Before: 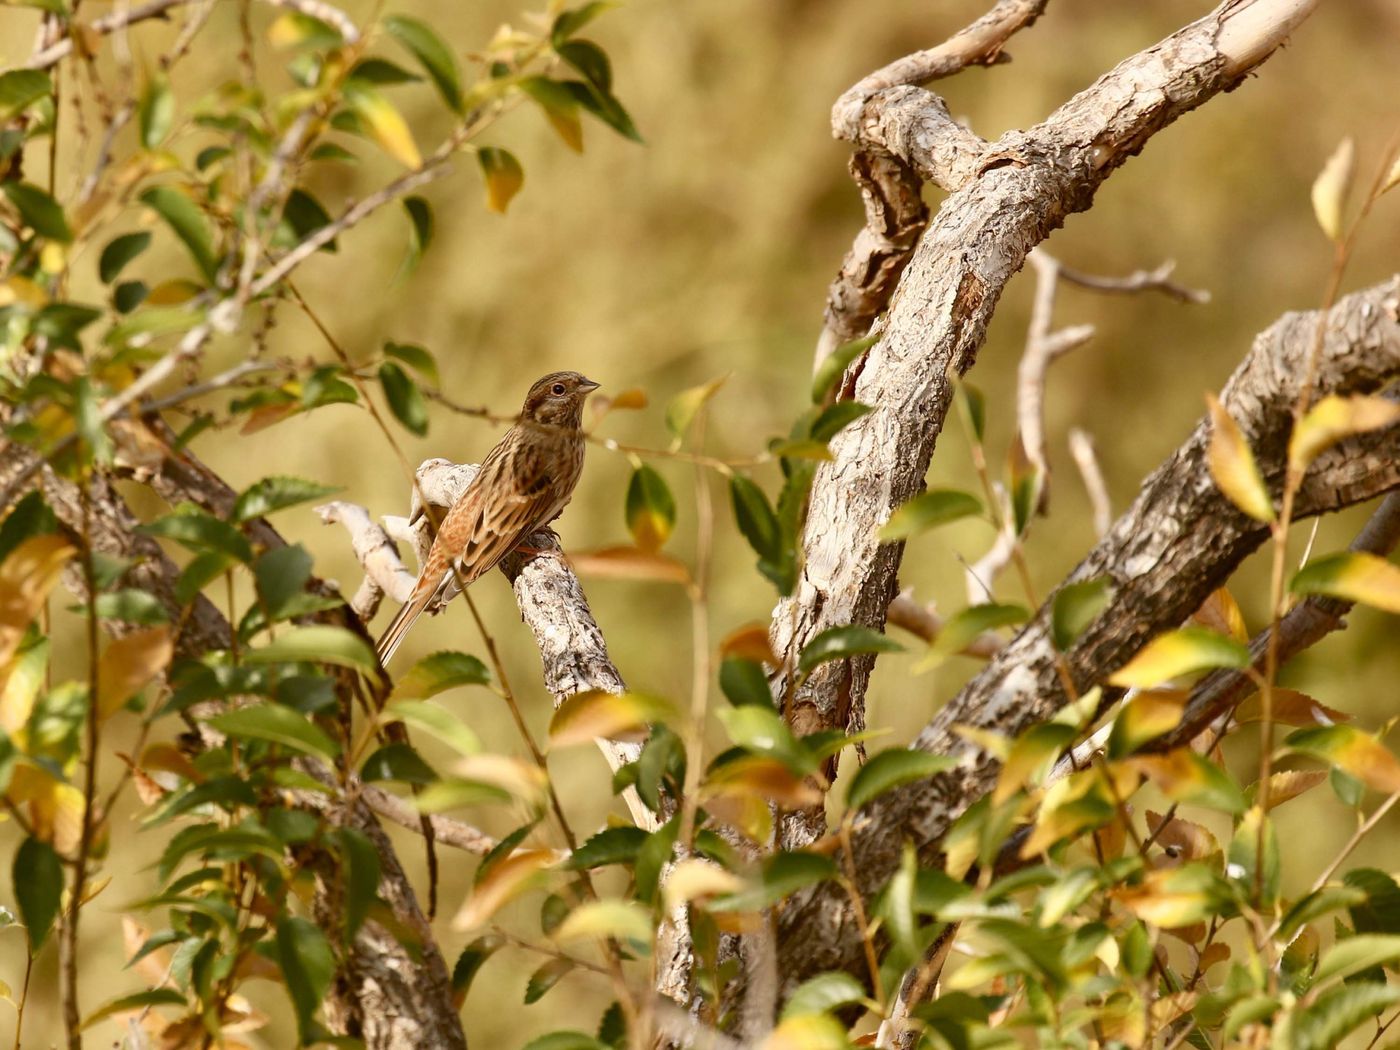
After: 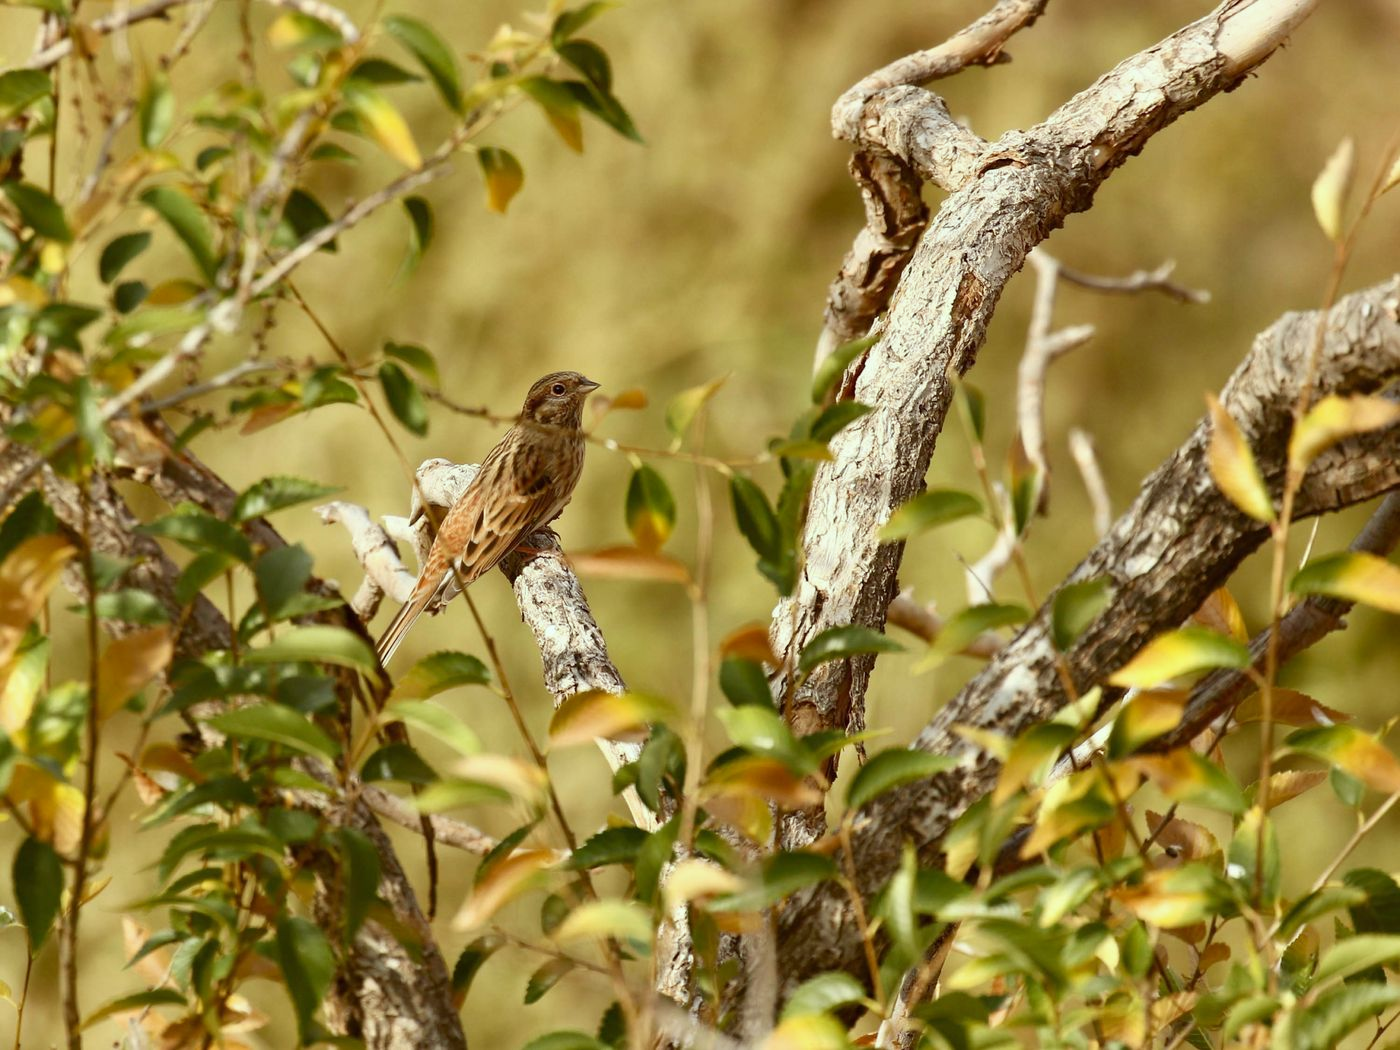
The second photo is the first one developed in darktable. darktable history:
color correction: highlights a* -6.4, highlights b* 0.367
